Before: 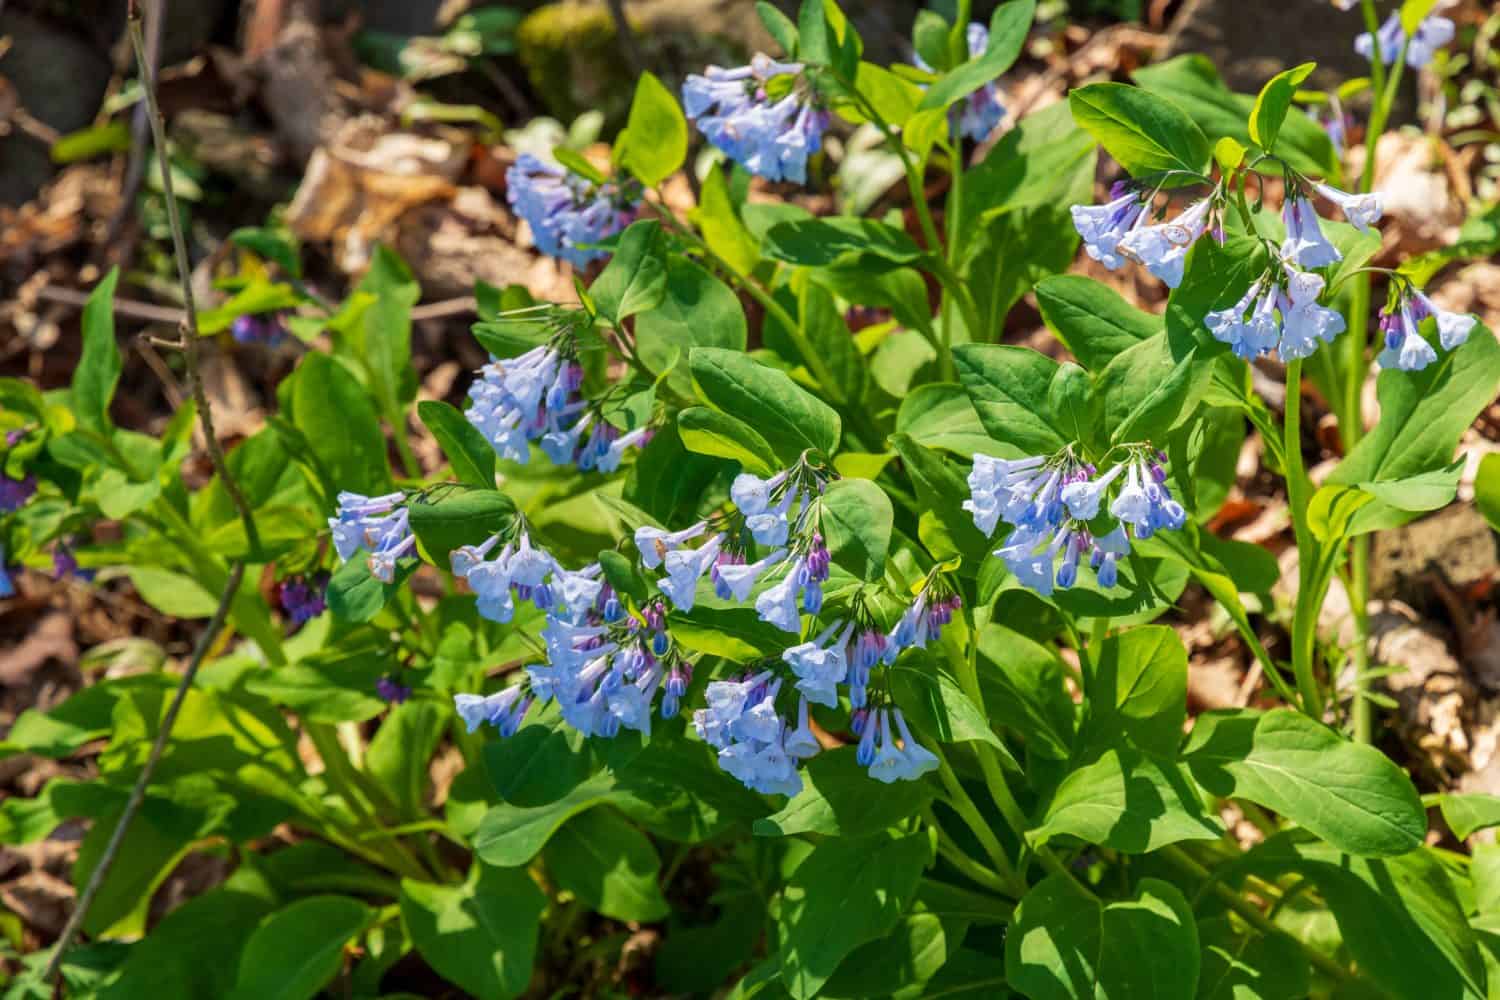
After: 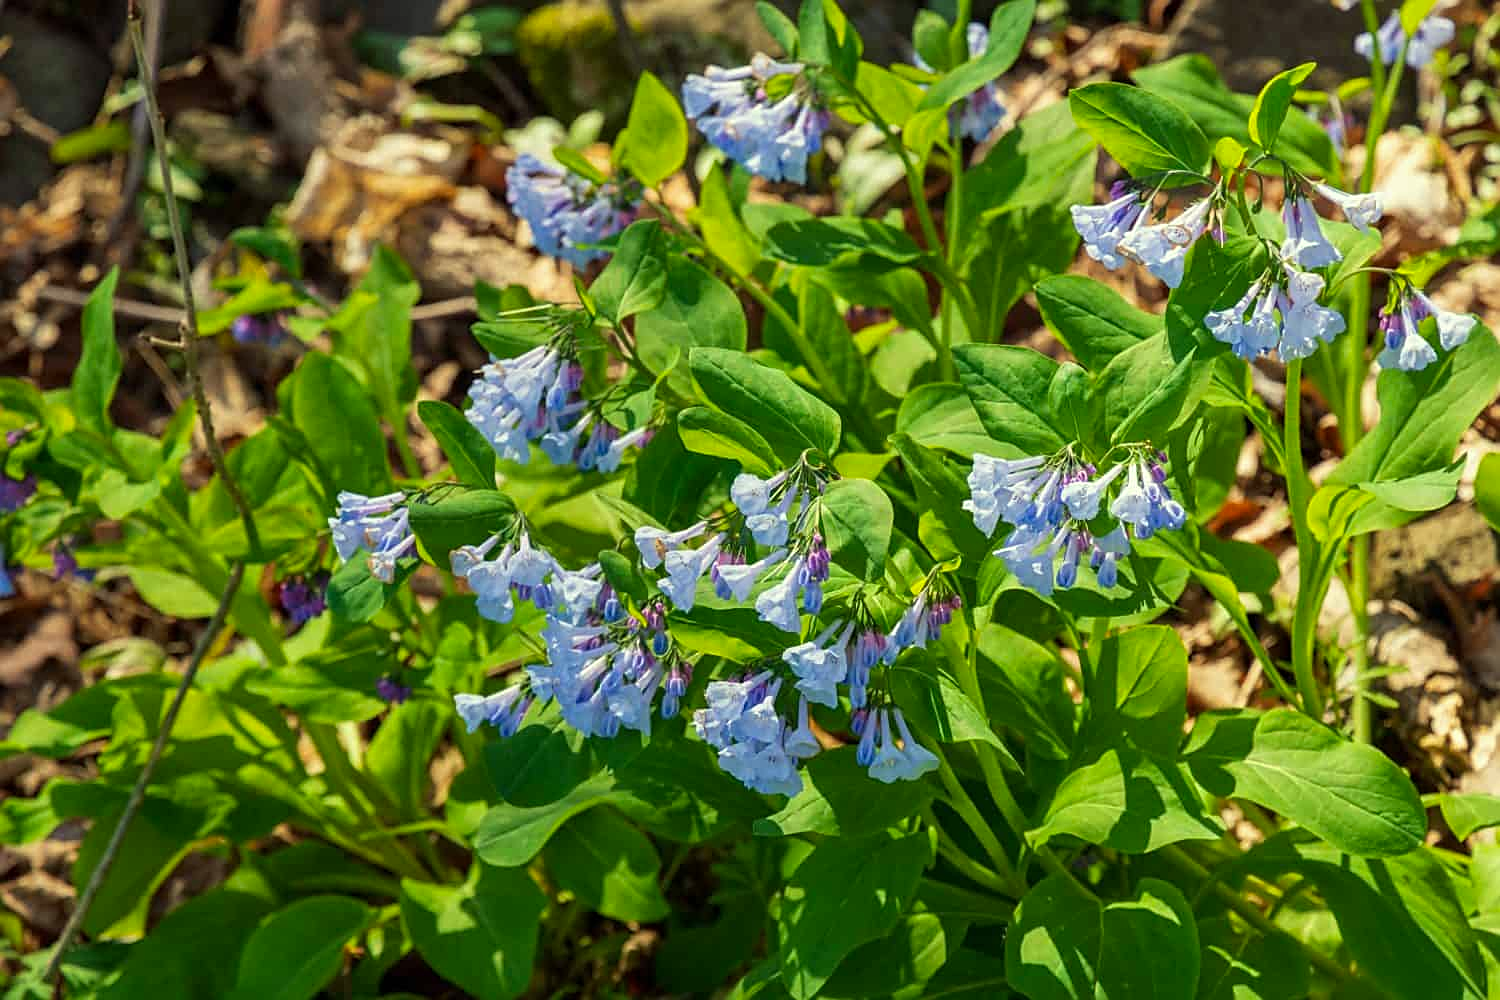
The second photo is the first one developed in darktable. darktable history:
sharpen: amount 0.493
color correction: highlights a* -5.87, highlights b* 11.35
